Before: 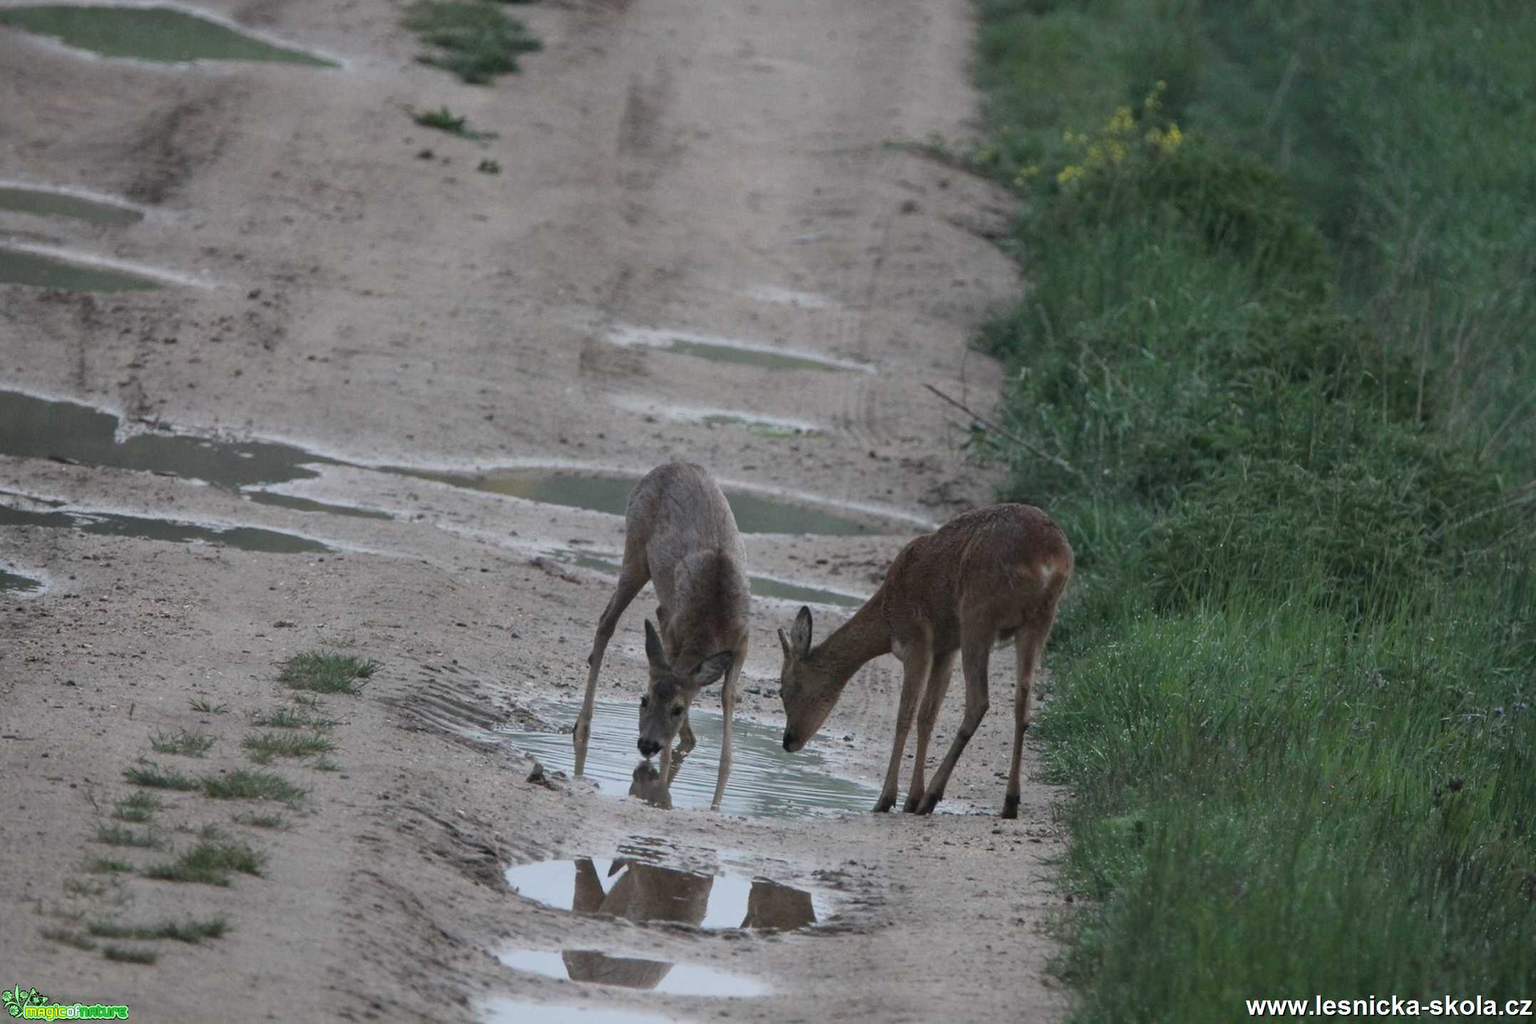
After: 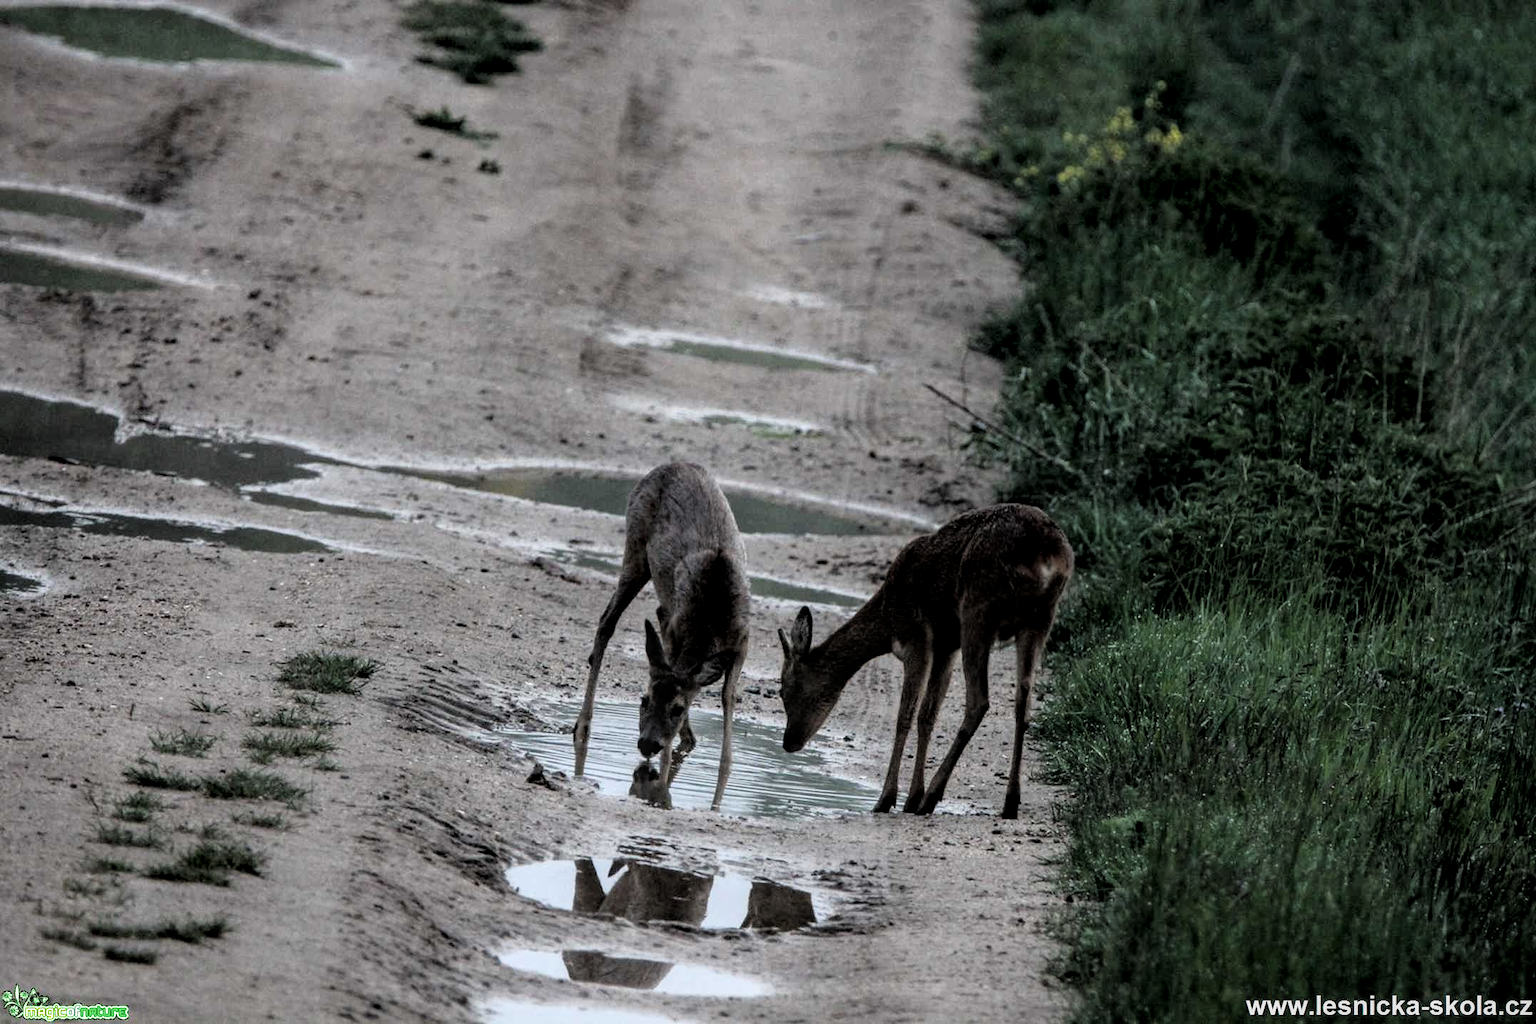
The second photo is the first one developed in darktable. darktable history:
local contrast: on, module defaults
filmic rgb: black relative exposure -3.51 EV, white relative exposure 2.25 EV, hardness 3.4, color science v6 (2022)
